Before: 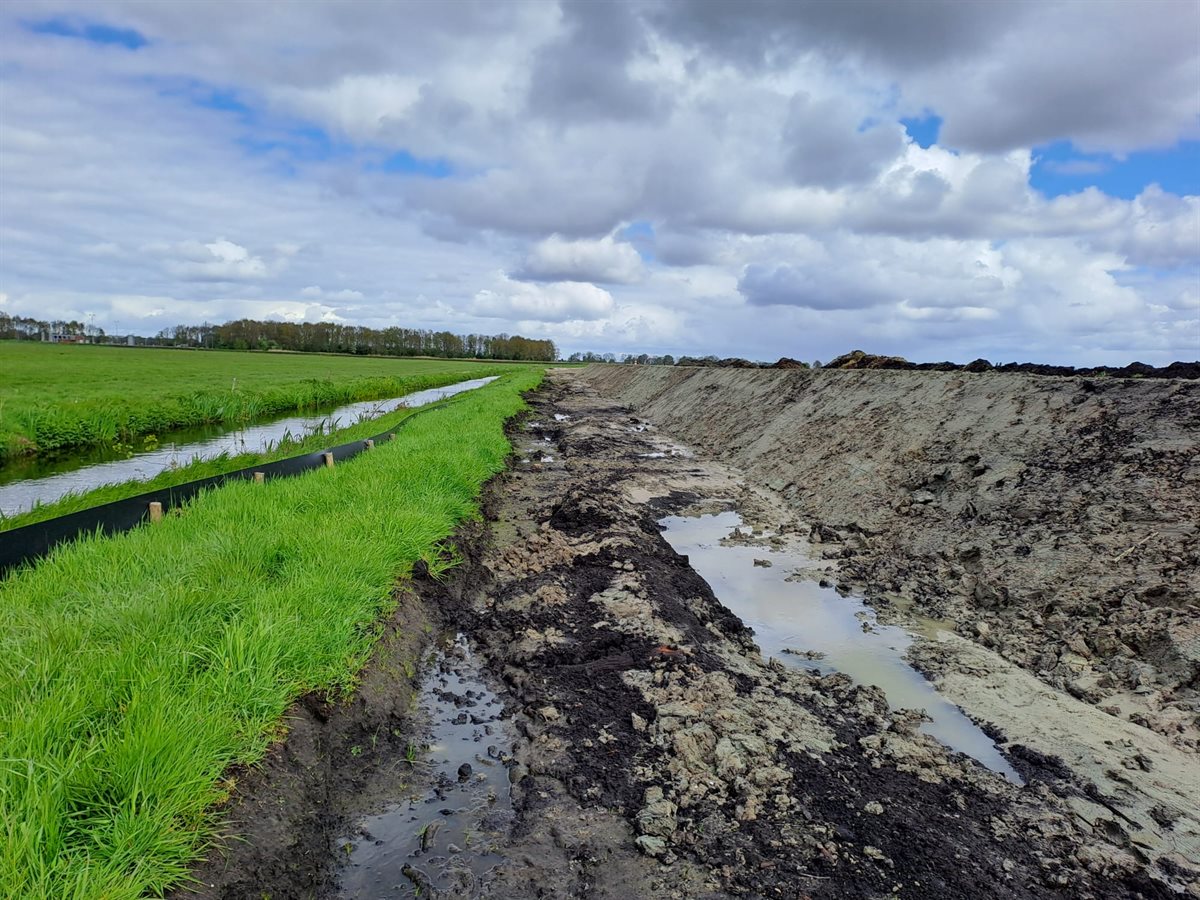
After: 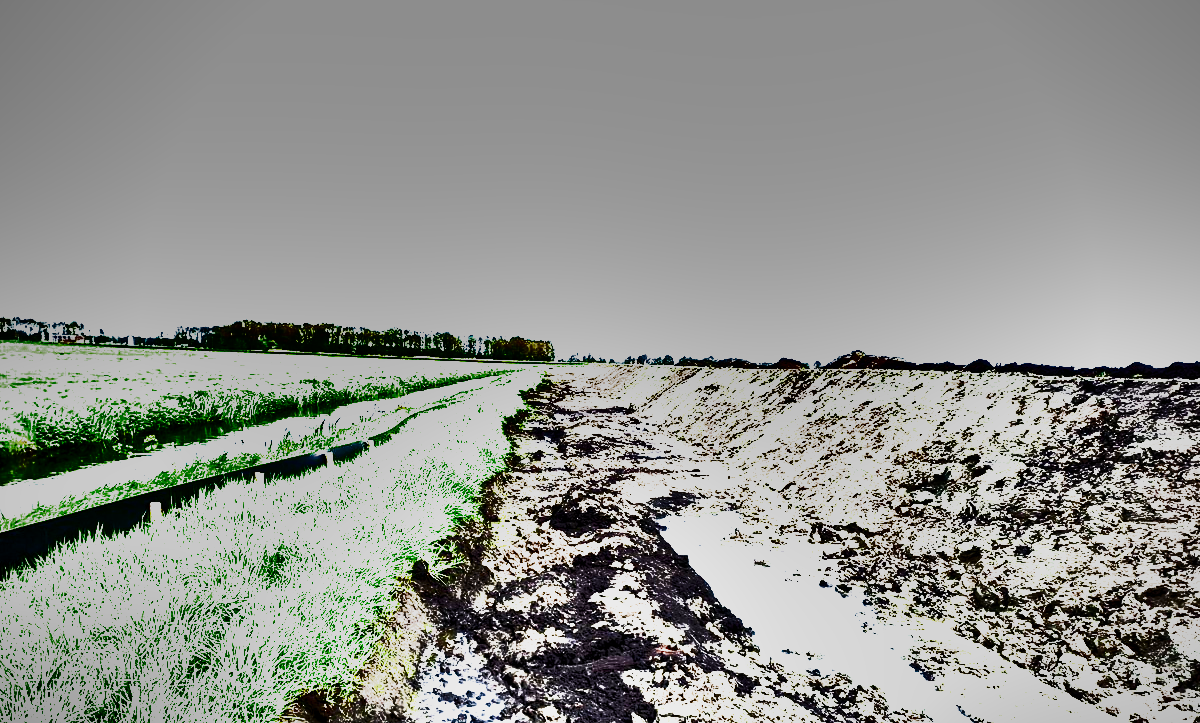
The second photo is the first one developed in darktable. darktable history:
color balance rgb: shadows lift › chroma 0.66%, shadows lift › hue 110.26°, perceptual saturation grading › global saturation 20%, perceptual saturation grading › highlights -25.073%, perceptual saturation grading › shadows 50.155%, perceptual brilliance grading › global brilliance 3.432%, global vibrance 20%
exposure: exposure 1.995 EV, compensate exposure bias true, compensate highlight preservation false
crop: bottom 19.642%
vignetting: fall-off radius 60.96%, center (0.034, -0.087)
filmic rgb: black relative exposure -8.23 EV, white relative exposure 2.22 EV, hardness 7.1, latitude 84.99%, contrast 1.687, highlights saturation mix -3.52%, shadows ↔ highlights balance -2.81%
tone equalizer: -8 EV -0.387 EV, -7 EV -0.421 EV, -6 EV -0.349 EV, -5 EV -0.183 EV, -3 EV 0.193 EV, -2 EV 0.363 EV, -1 EV 0.393 EV, +0 EV 0.392 EV
shadows and highlights: radius 123.43, shadows 99.75, white point adjustment -2.92, highlights -98.22, soften with gaussian
